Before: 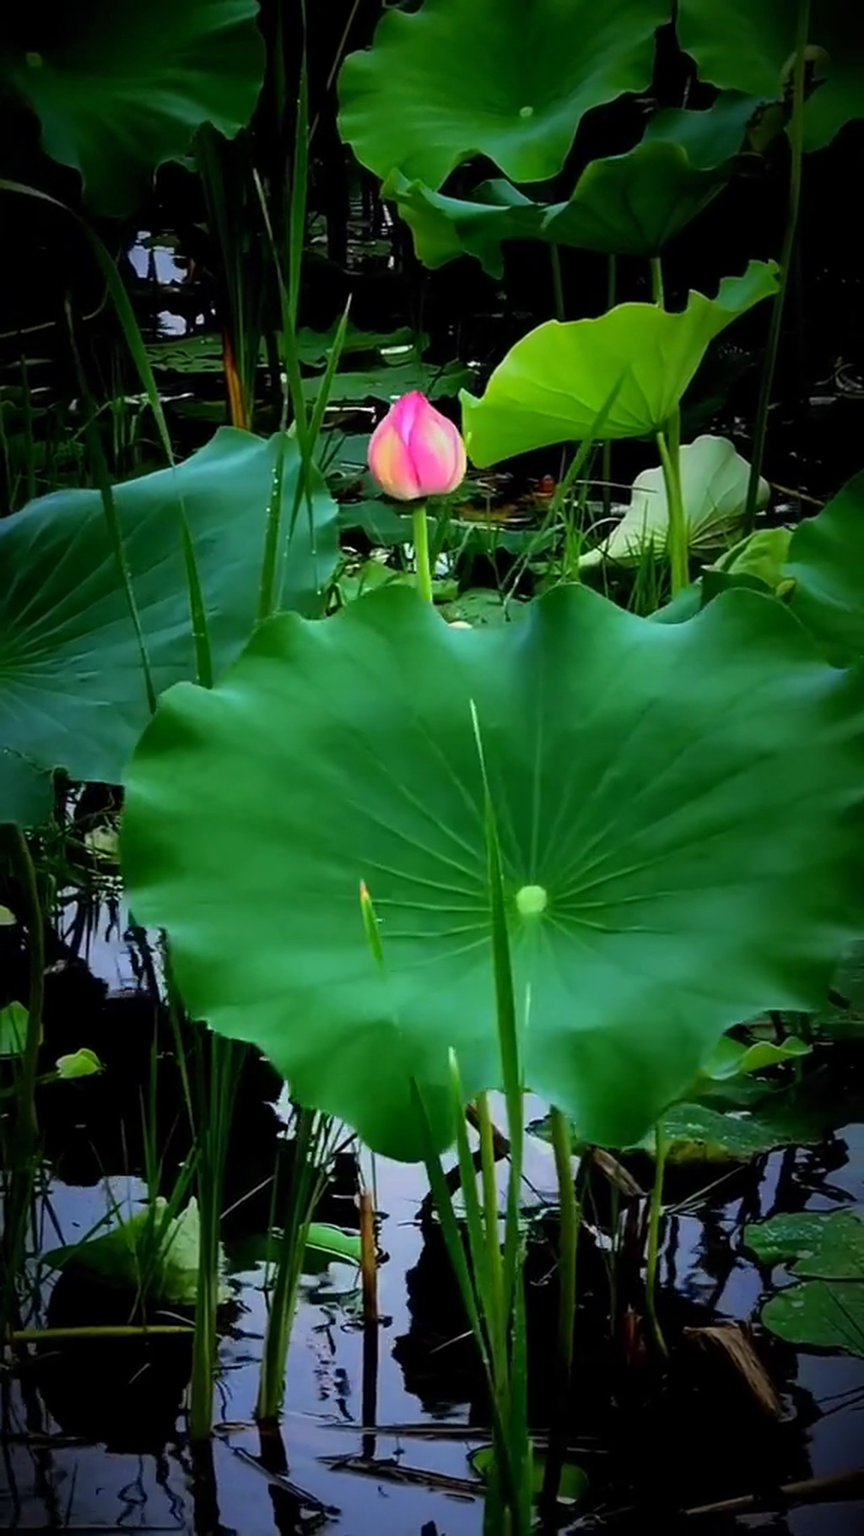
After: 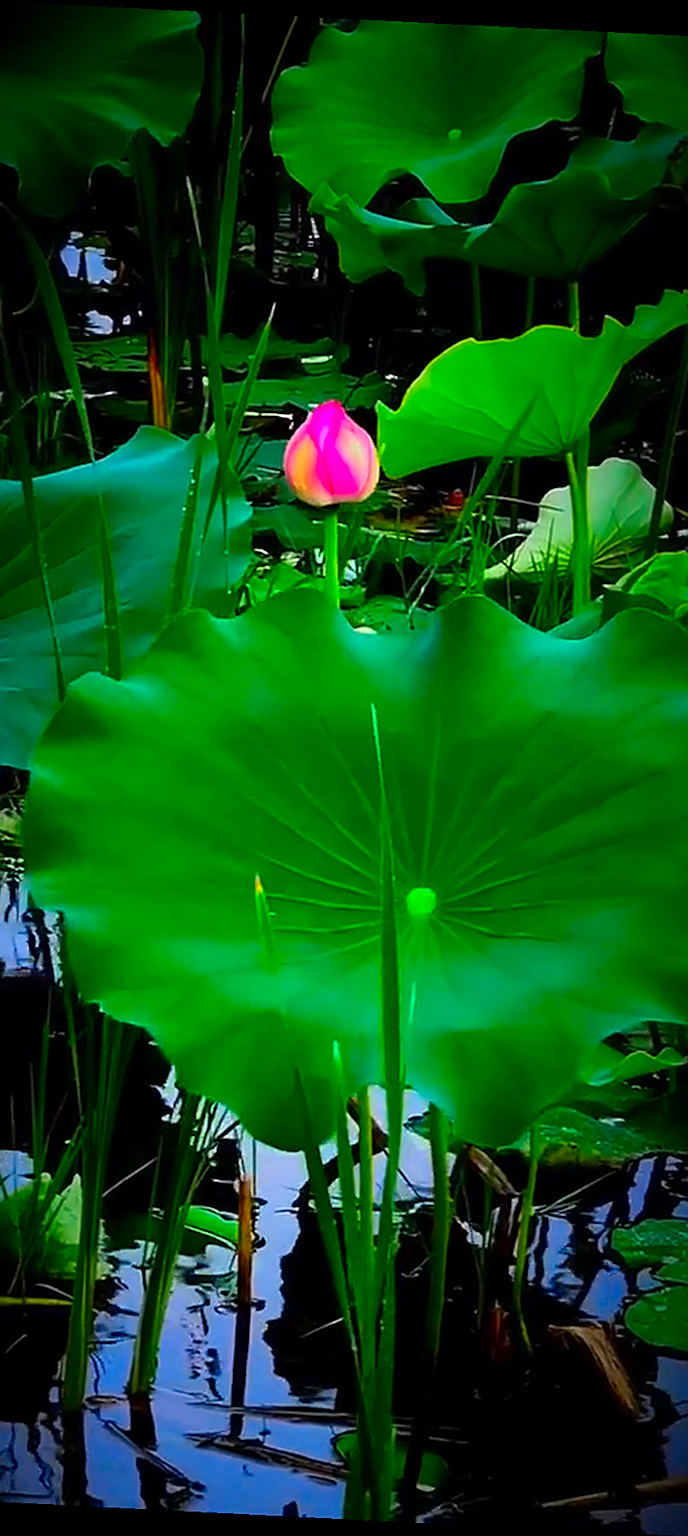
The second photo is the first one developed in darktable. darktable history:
sharpen: on, module defaults
crop and rotate: angle -2.88°, left 13.989%, top 0.042%, right 10.862%, bottom 0.026%
color correction: highlights b* 0.009, saturation 1.81
